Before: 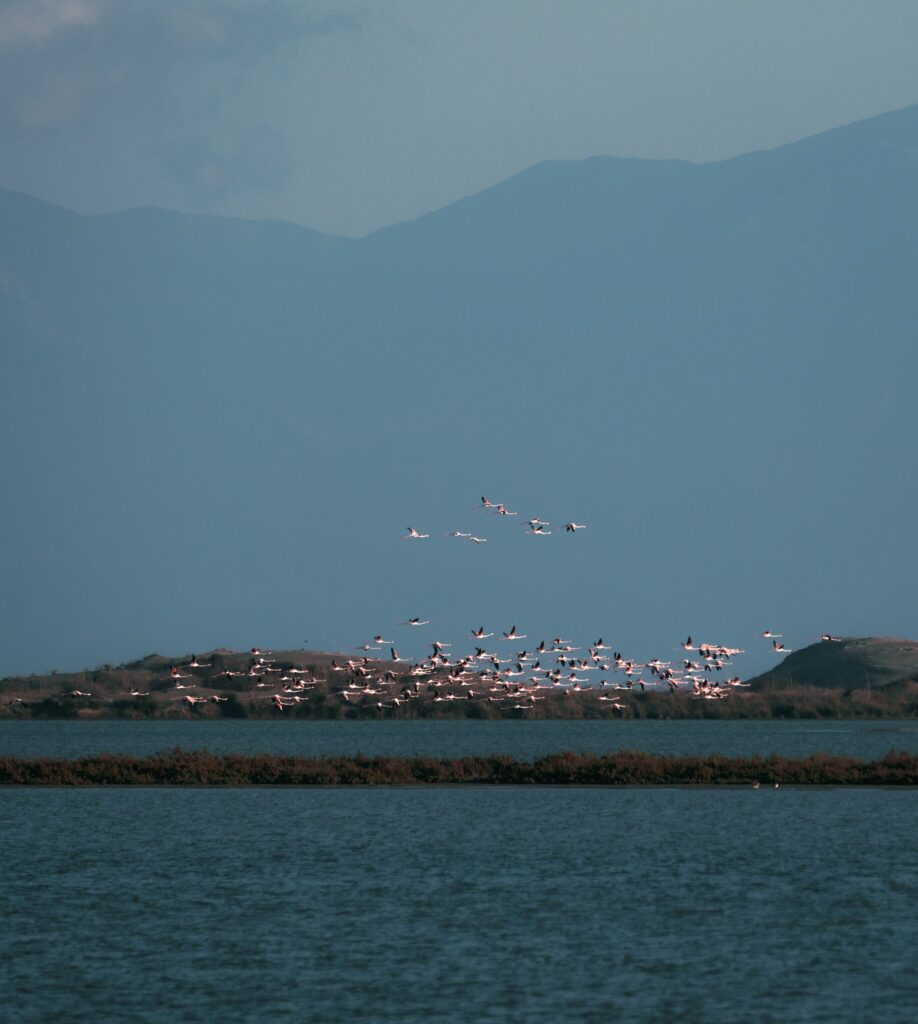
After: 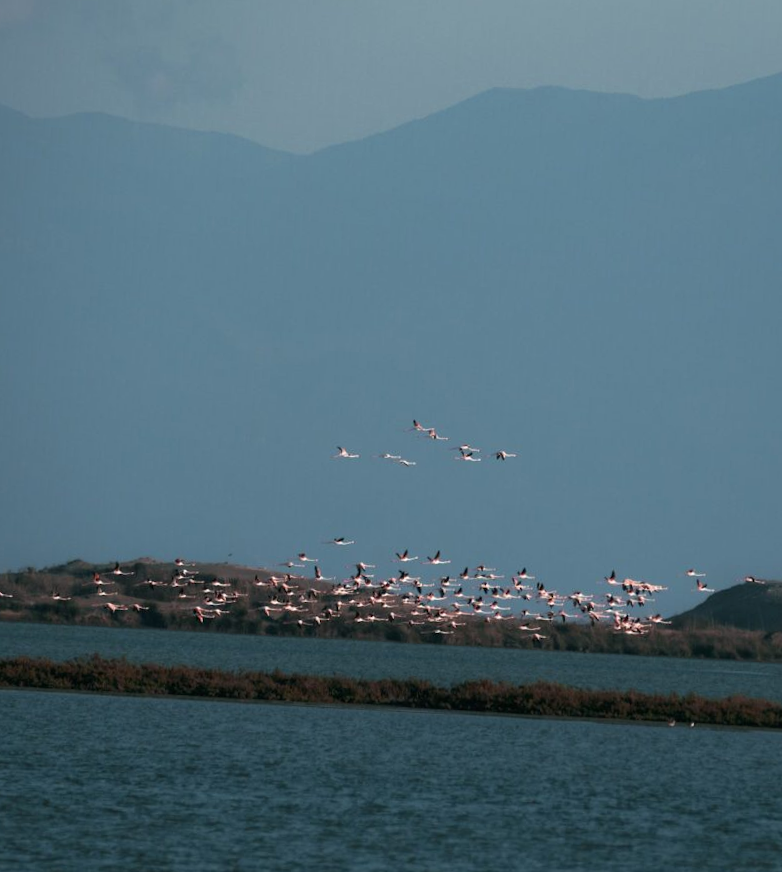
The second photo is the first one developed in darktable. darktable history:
crop and rotate: angle -3.1°, left 5.052%, top 5.175%, right 4.683%, bottom 4.648%
local contrast: mode bilateral grid, contrast 11, coarseness 26, detail 110%, midtone range 0.2
